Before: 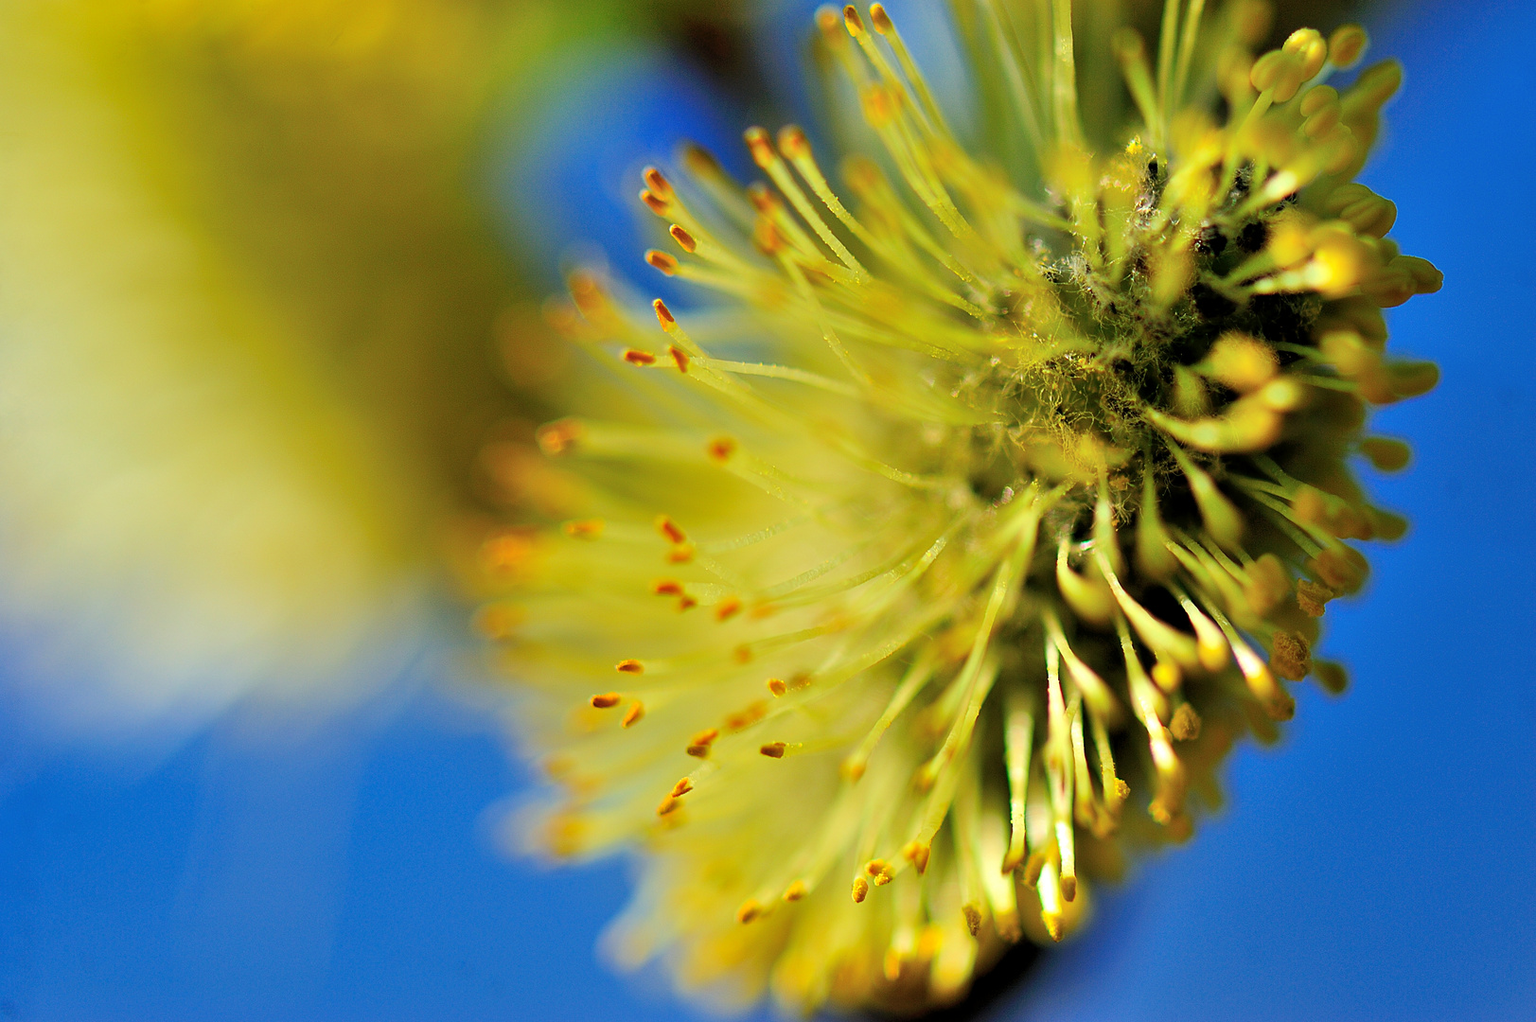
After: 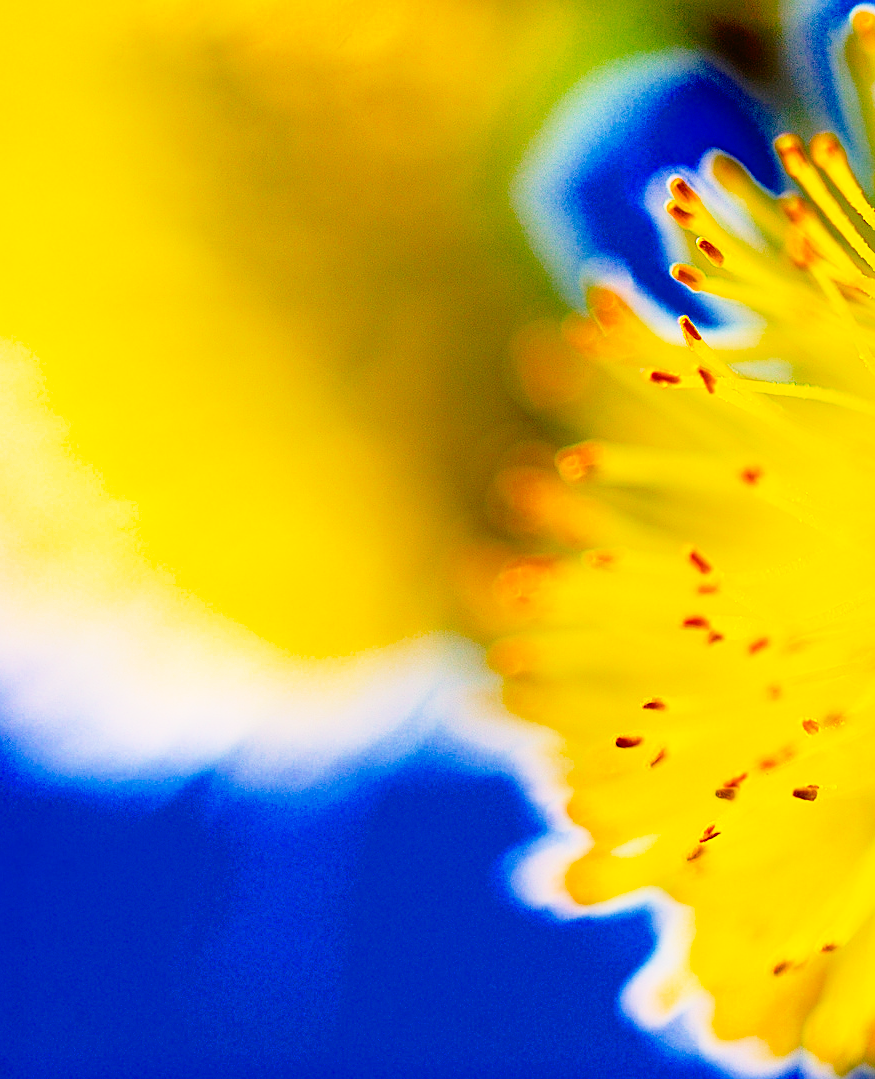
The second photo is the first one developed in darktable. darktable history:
sharpen: on, module defaults
crop: left 0.683%, right 45.387%, bottom 0.088%
base curve: curves: ch0 [(0, 0) (0.012, 0.01) (0.073, 0.168) (0.31, 0.711) (0.645, 0.957) (1, 1)], preserve colors none
exposure: exposure 0.288 EV, compensate highlight preservation false
color balance rgb: highlights gain › chroma 4.637%, highlights gain › hue 31.52°, perceptual saturation grading › global saturation 40.439%, saturation formula JzAzBz (2021)
